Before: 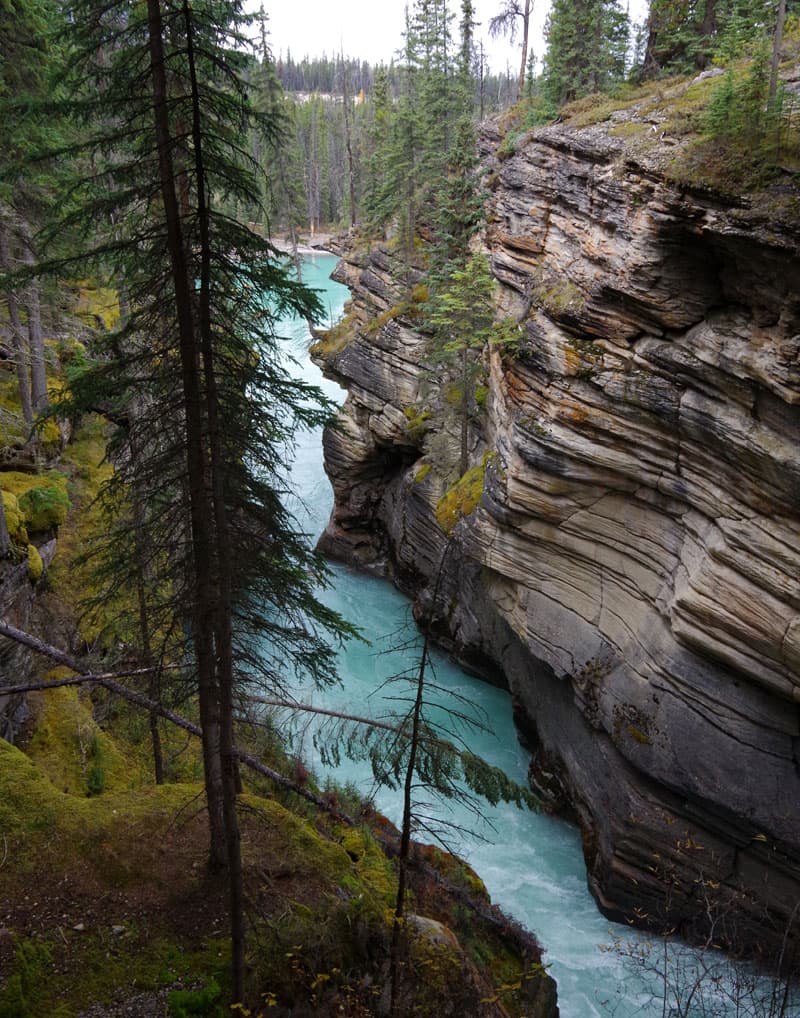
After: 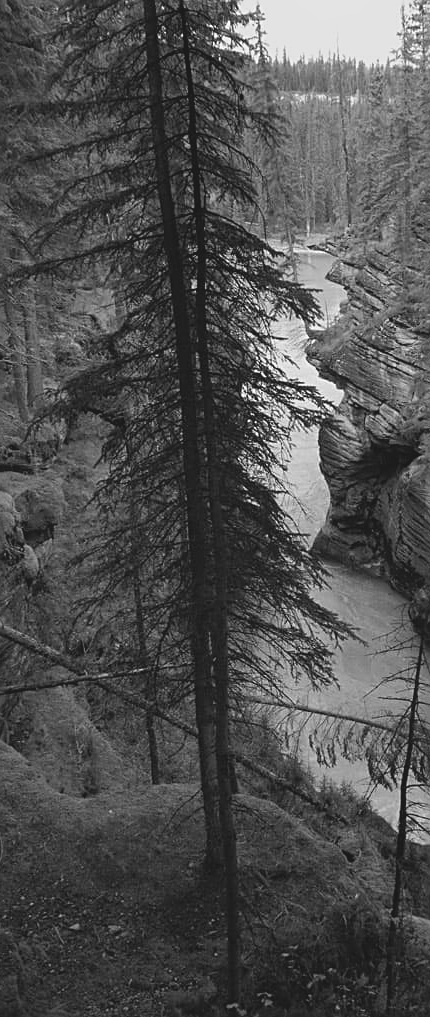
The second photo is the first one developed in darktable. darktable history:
crop: left 0.587%, right 45.588%, bottom 0.086%
contrast brightness saturation: contrast -0.19, saturation 0.19
sharpen: on, module defaults
monochrome: a -4.13, b 5.16, size 1
